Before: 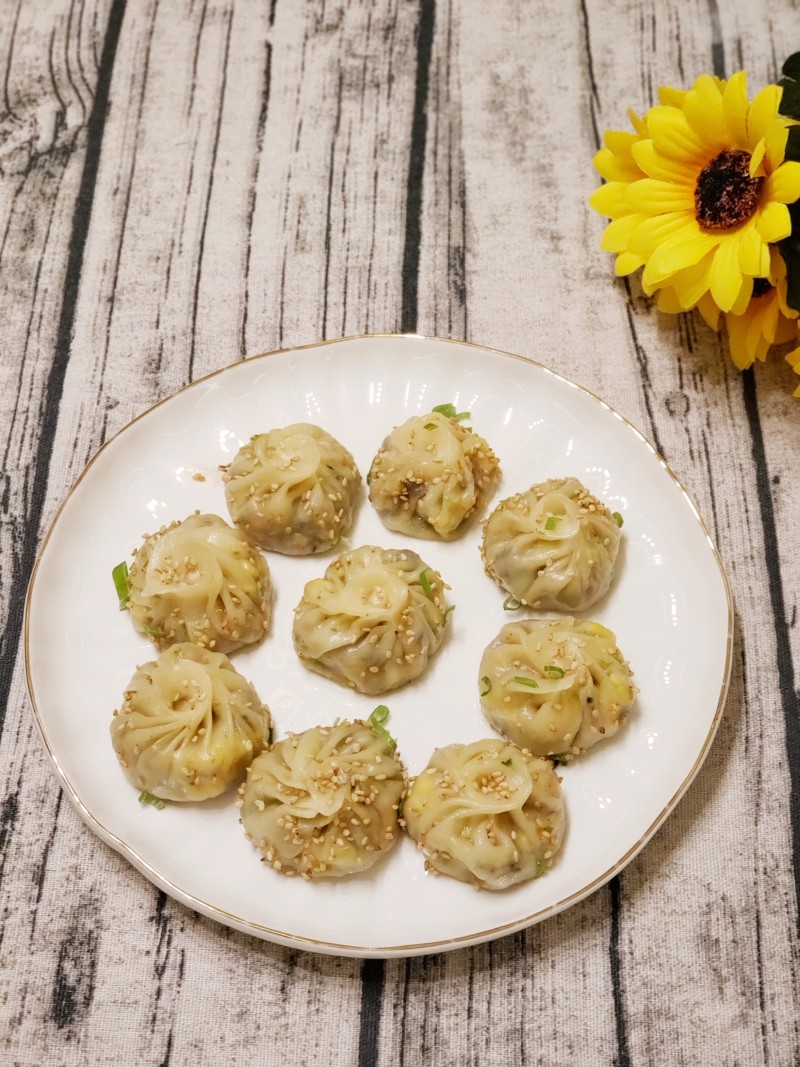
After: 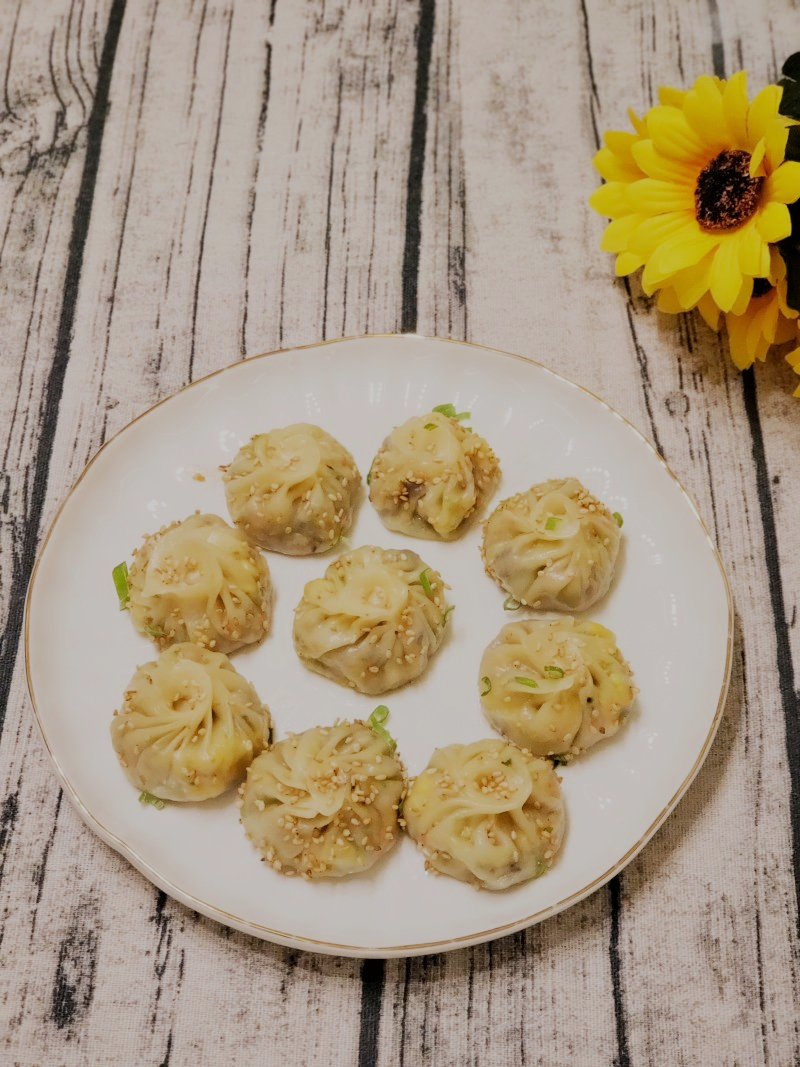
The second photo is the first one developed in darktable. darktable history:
filmic rgb: black relative exposure -7.2 EV, white relative exposure 5.37 EV, hardness 3.03, preserve chrominance max RGB, color science v6 (2022), contrast in shadows safe, contrast in highlights safe
